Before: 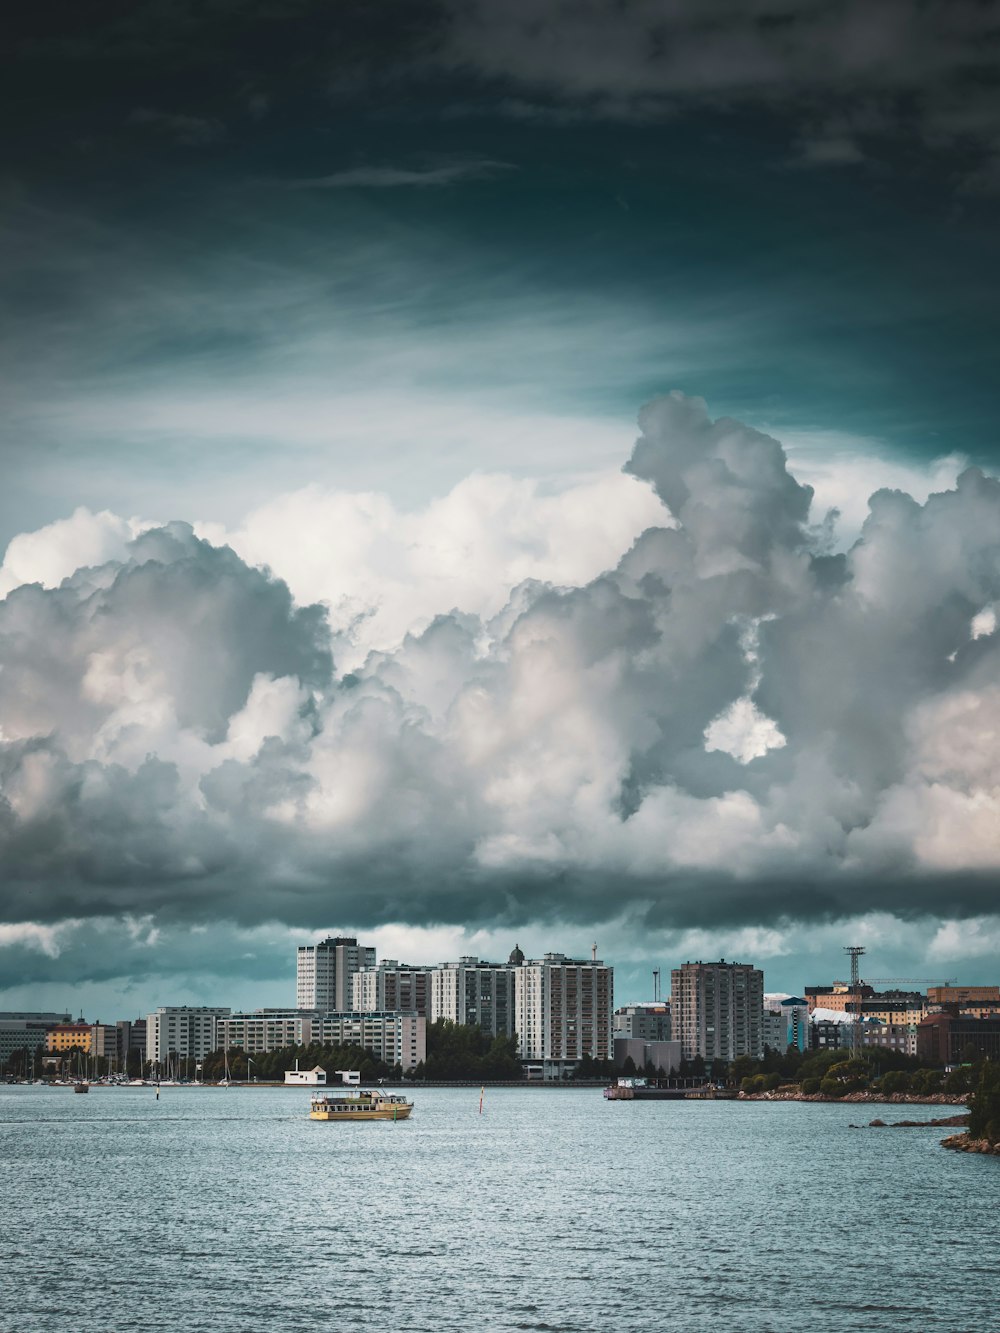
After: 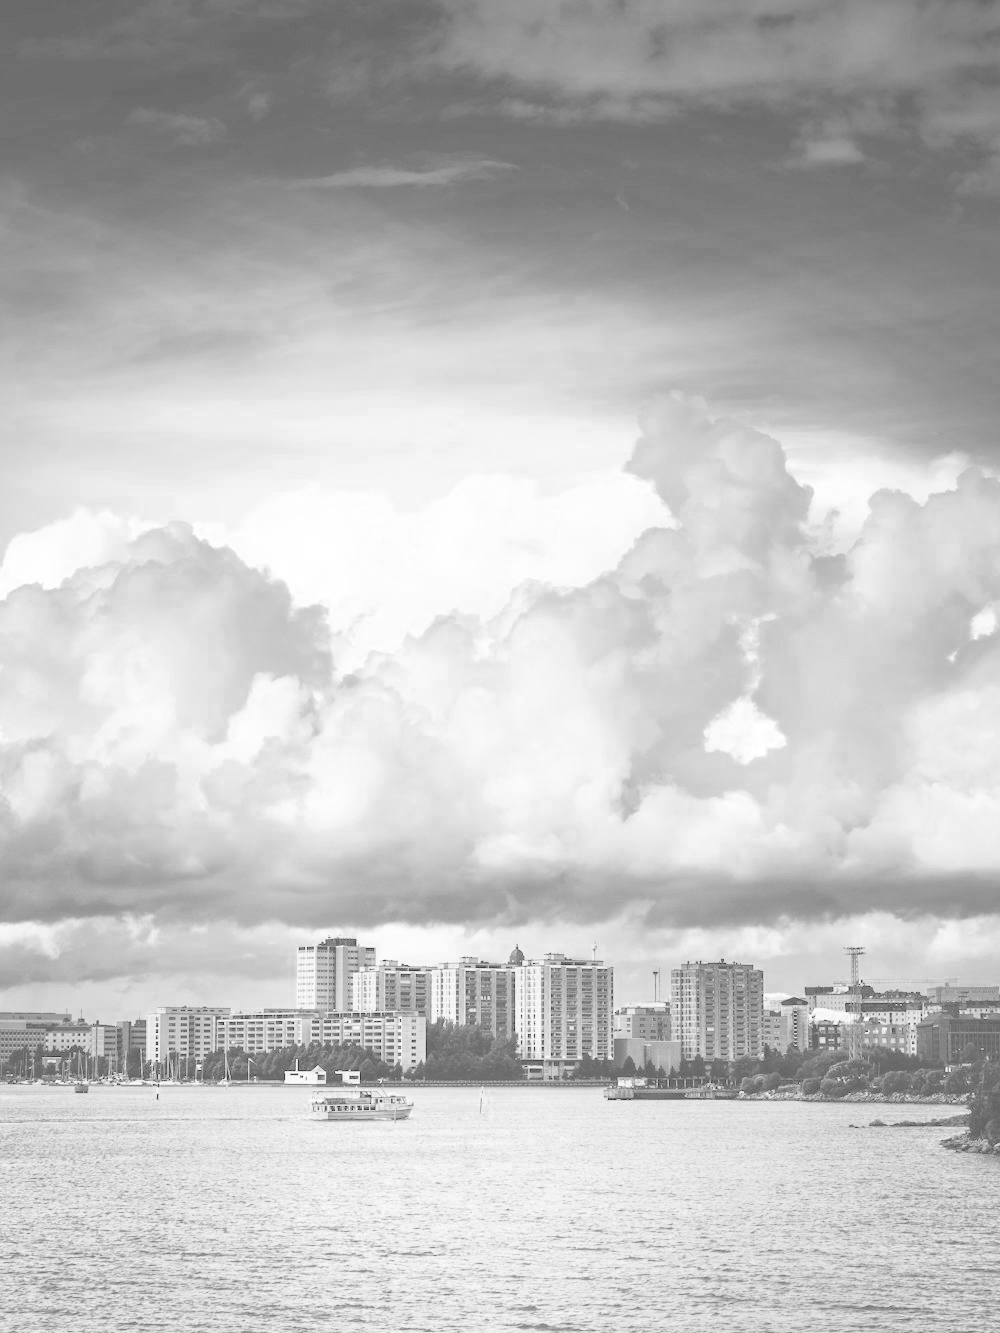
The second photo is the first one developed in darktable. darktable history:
exposure: black level correction -0.005, exposure 0.622 EV, compensate highlight preservation false
local contrast: highlights 100%, shadows 100%, detail 120%, midtone range 0.2
filmic rgb: middle gray luminance 3.44%, black relative exposure -5.92 EV, white relative exposure 6.33 EV, threshold 6 EV, dynamic range scaling 22.4%, target black luminance 0%, hardness 2.33, latitude 45.85%, contrast 0.78, highlights saturation mix 100%, shadows ↔ highlights balance 0.033%, add noise in highlights 0, preserve chrominance max RGB, color science v3 (2019), use custom middle-gray values true, iterations of high-quality reconstruction 0, contrast in highlights soft, enable highlight reconstruction true
monochrome: size 1
